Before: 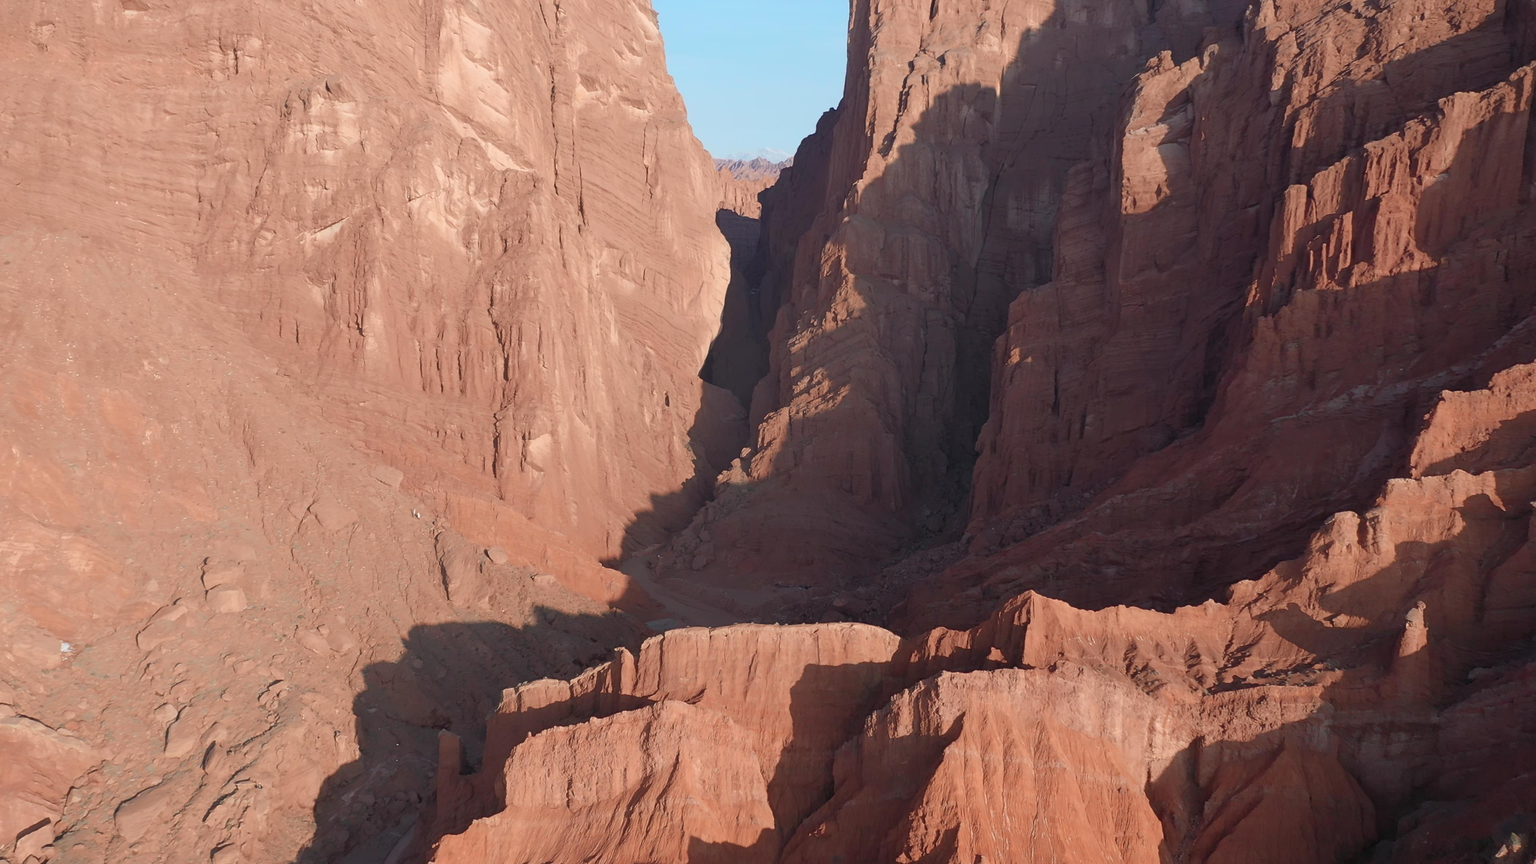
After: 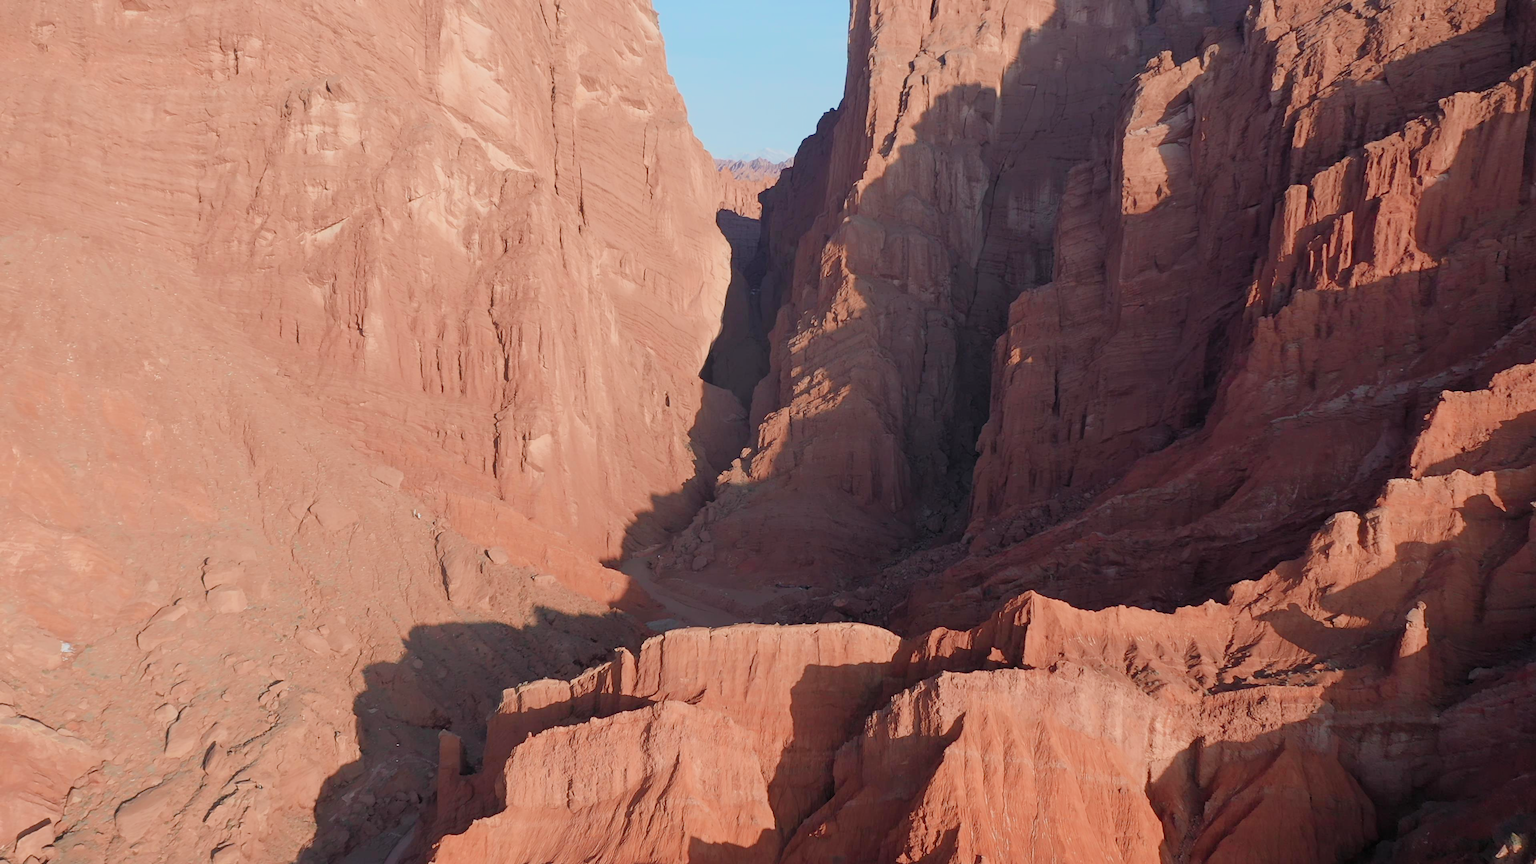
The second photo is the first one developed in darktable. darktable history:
filmic rgb: black relative exposure -7.96 EV, white relative exposure 4.03 EV, threshold 5.97 EV, hardness 4.21, contrast 0.917, enable highlight reconstruction true
tone equalizer: edges refinement/feathering 500, mask exposure compensation -1.57 EV, preserve details no
contrast brightness saturation: contrast 0.084, saturation 0.198
exposure: exposure 0.299 EV, compensate highlight preservation false
